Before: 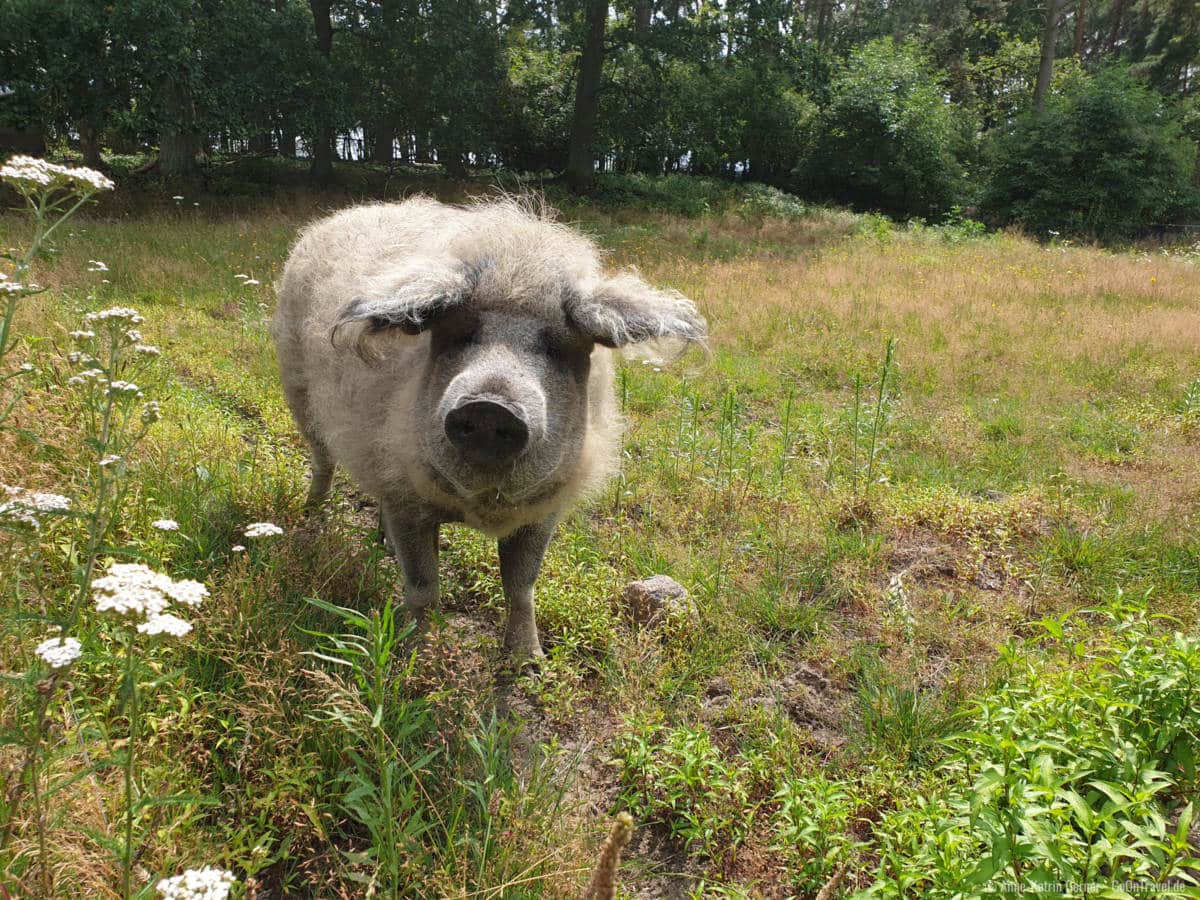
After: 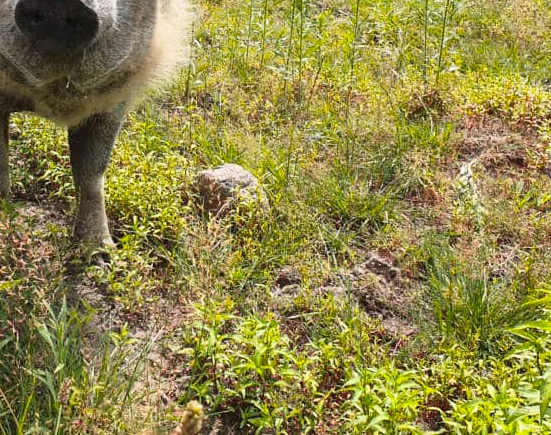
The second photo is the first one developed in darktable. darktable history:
crop: left 35.893%, top 45.691%, right 18.109%, bottom 5.911%
tone curve: curves: ch0 [(0, 0.003) (0.117, 0.101) (0.257, 0.246) (0.408, 0.432) (0.632, 0.716) (0.795, 0.884) (1, 1)]; ch1 [(0, 0) (0.227, 0.197) (0.405, 0.421) (0.501, 0.501) (0.522, 0.526) (0.546, 0.564) (0.589, 0.602) (0.696, 0.761) (0.976, 0.992)]; ch2 [(0, 0) (0.208, 0.176) (0.377, 0.38) (0.5, 0.5) (0.537, 0.534) (0.571, 0.577) (0.627, 0.64) (0.698, 0.76) (1, 1)], color space Lab, independent channels, preserve colors none
shadows and highlights: low approximation 0.01, soften with gaussian
